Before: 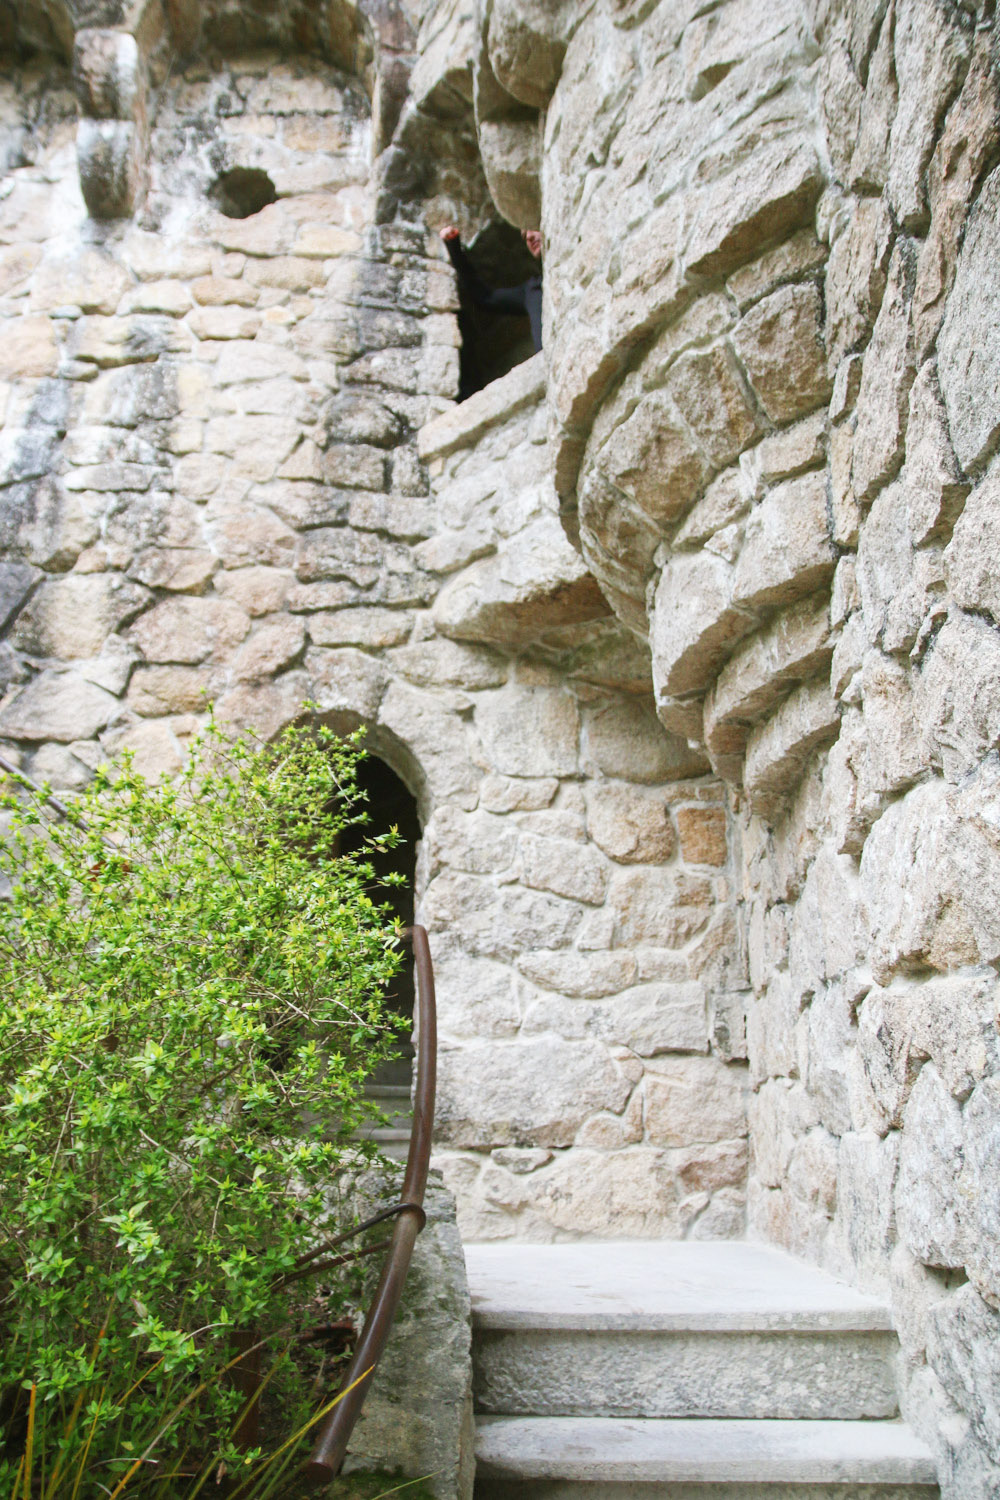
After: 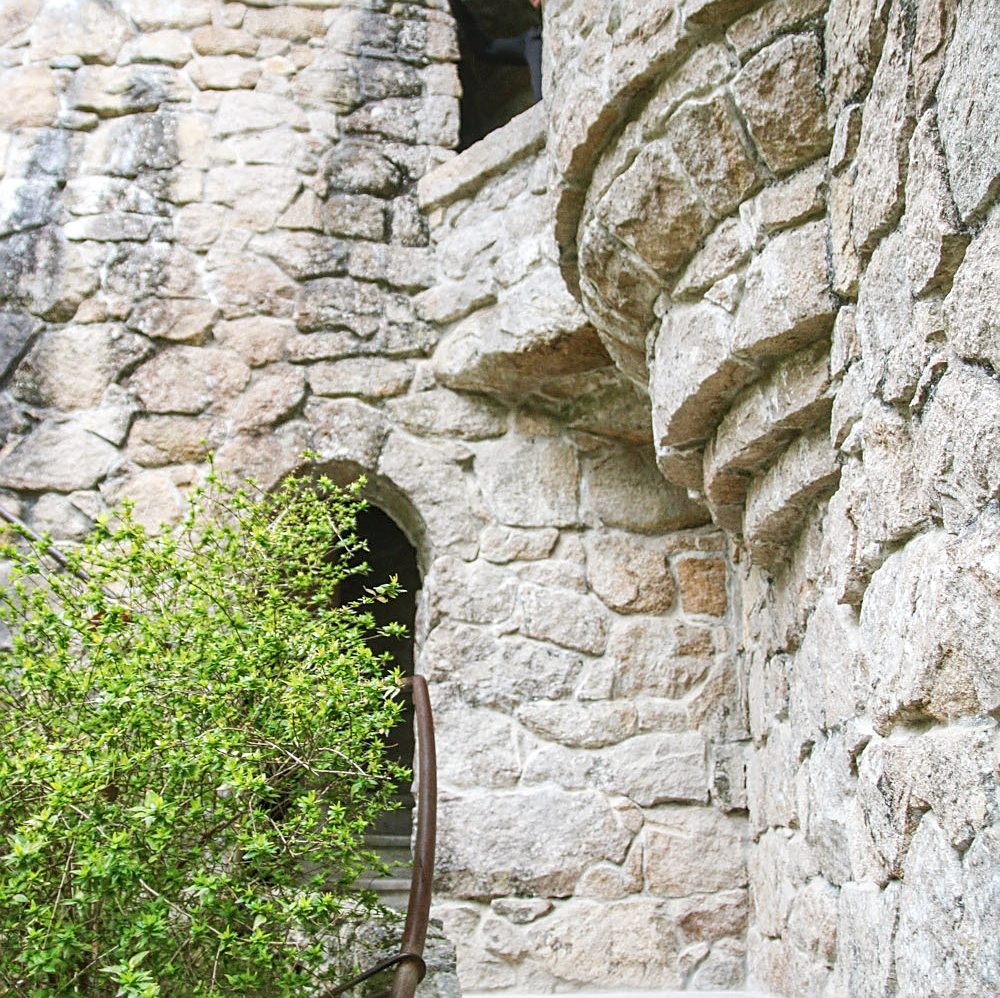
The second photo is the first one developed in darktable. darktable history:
local contrast: on, module defaults
crop: top 16.727%, bottom 16.727%
sharpen: on, module defaults
